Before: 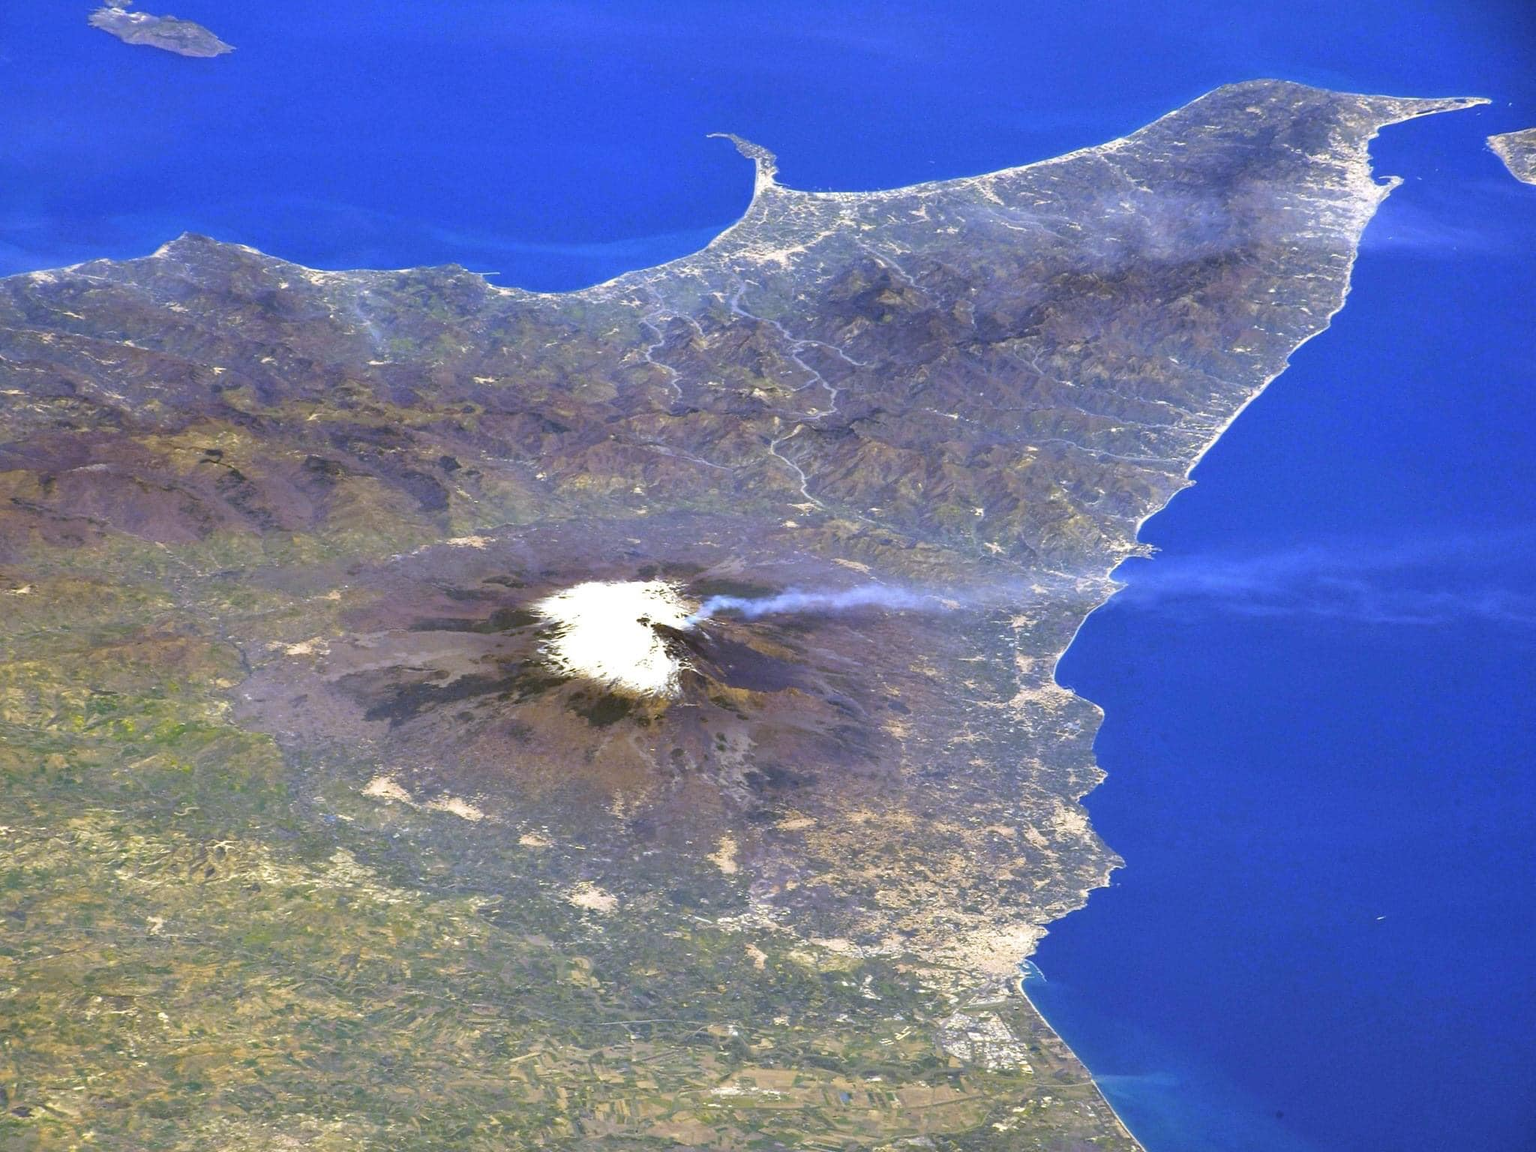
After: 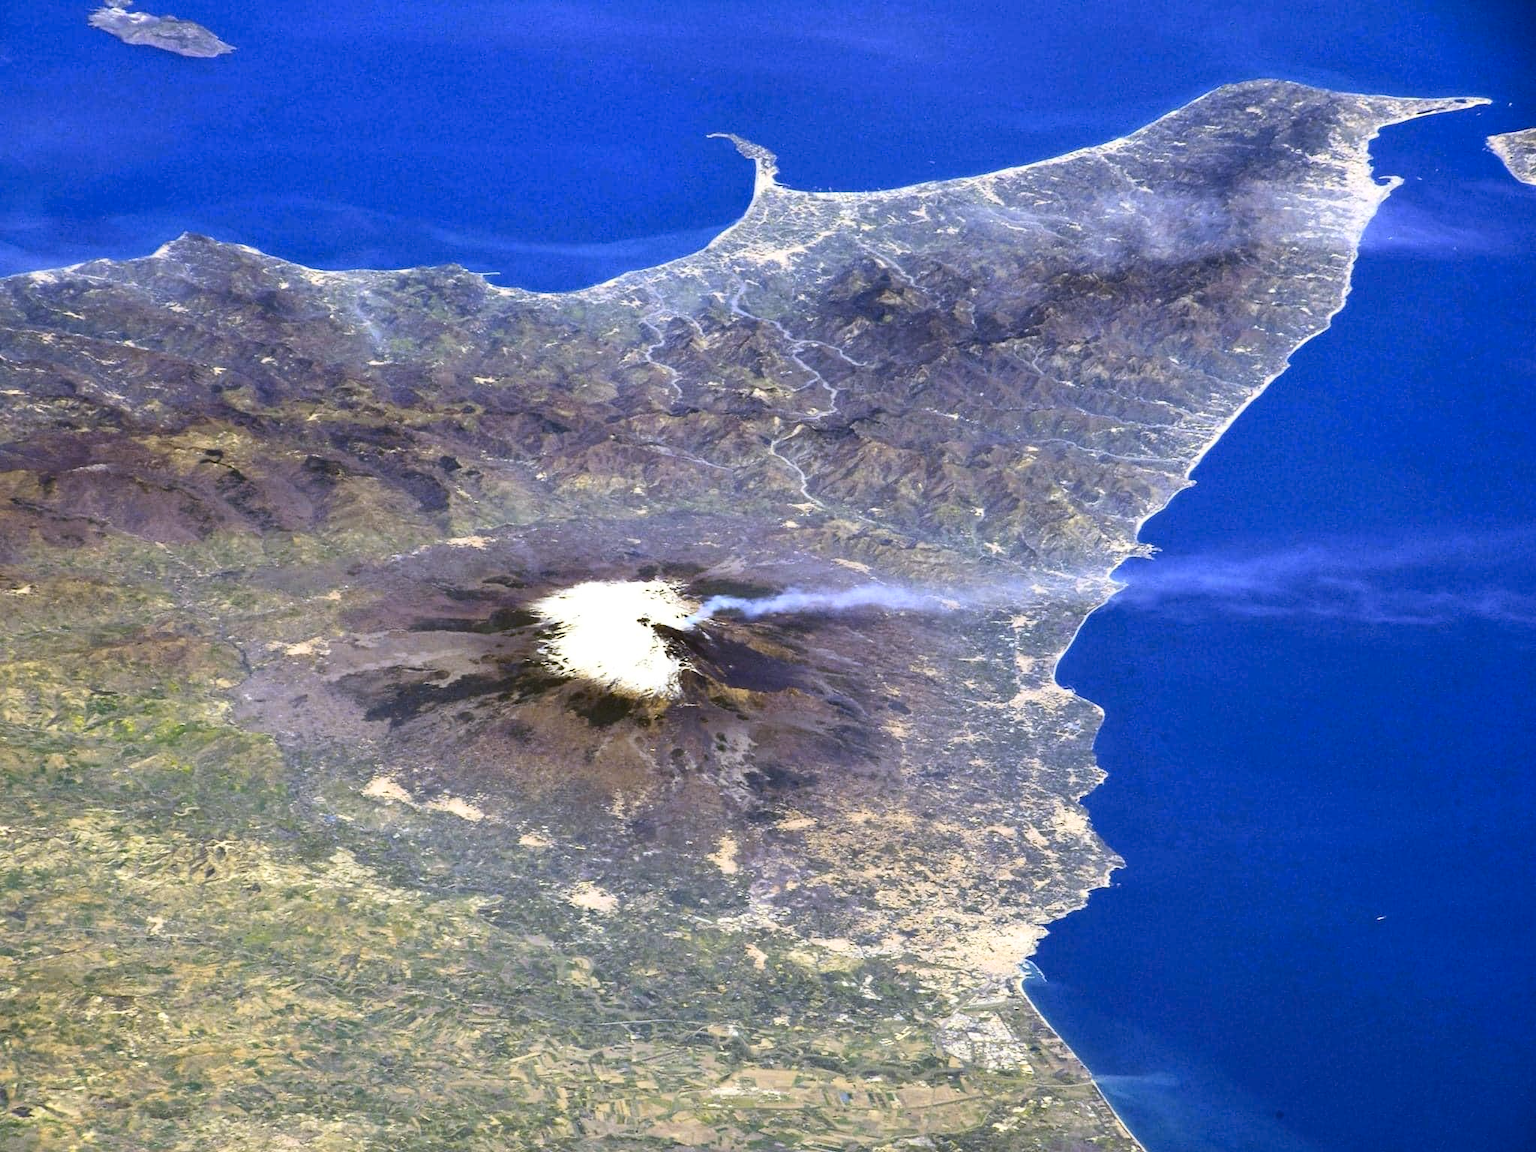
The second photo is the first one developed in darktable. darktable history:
contrast brightness saturation: contrast 0.29
exposure: compensate highlight preservation false
